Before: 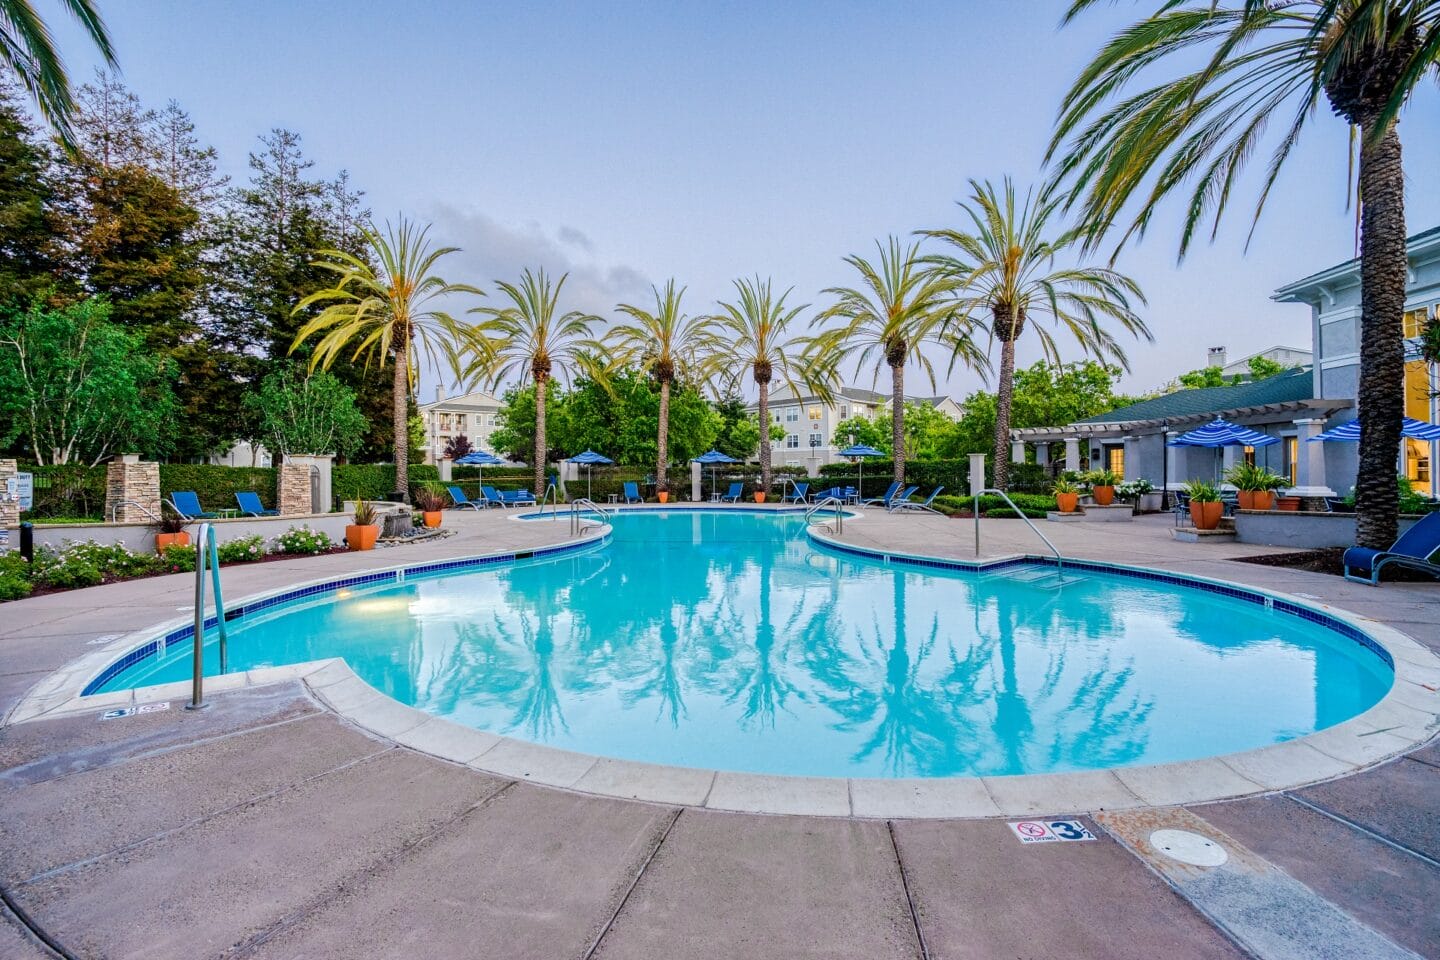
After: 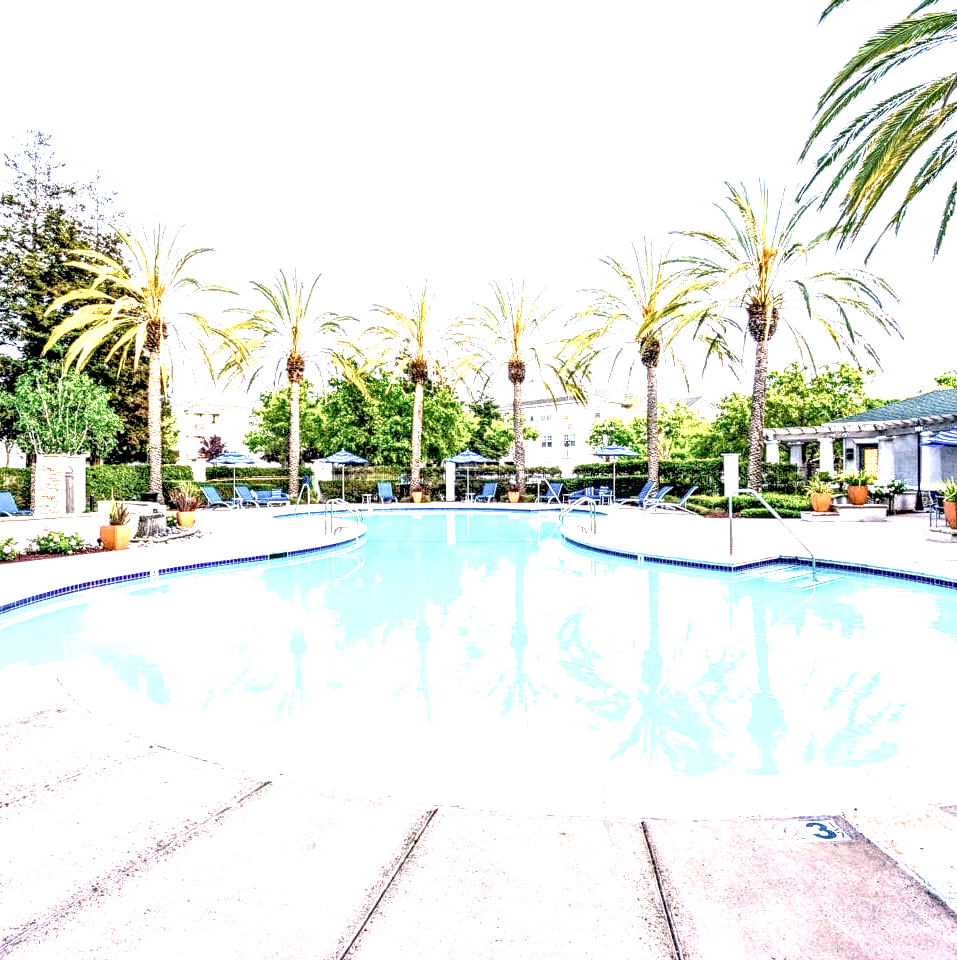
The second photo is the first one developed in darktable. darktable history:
exposure: black level correction 0.005, exposure 2.083 EV, compensate highlight preservation false
contrast brightness saturation: contrast 0.099, brightness 0.015, saturation 0.021
local contrast: highlights 16%, detail 186%
crop: left 17.088%, right 16.395%
tone equalizer: -8 EV 0.017 EV, -7 EV -0.007 EV, -6 EV 0.019 EV, -5 EV 0.028 EV, -4 EV 0.269 EV, -3 EV 0.679 EV, -2 EV 0.586 EV, -1 EV 0.188 EV, +0 EV 0.055 EV
color correction: highlights a* 5.58, highlights b* 5.23, saturation 0.667
